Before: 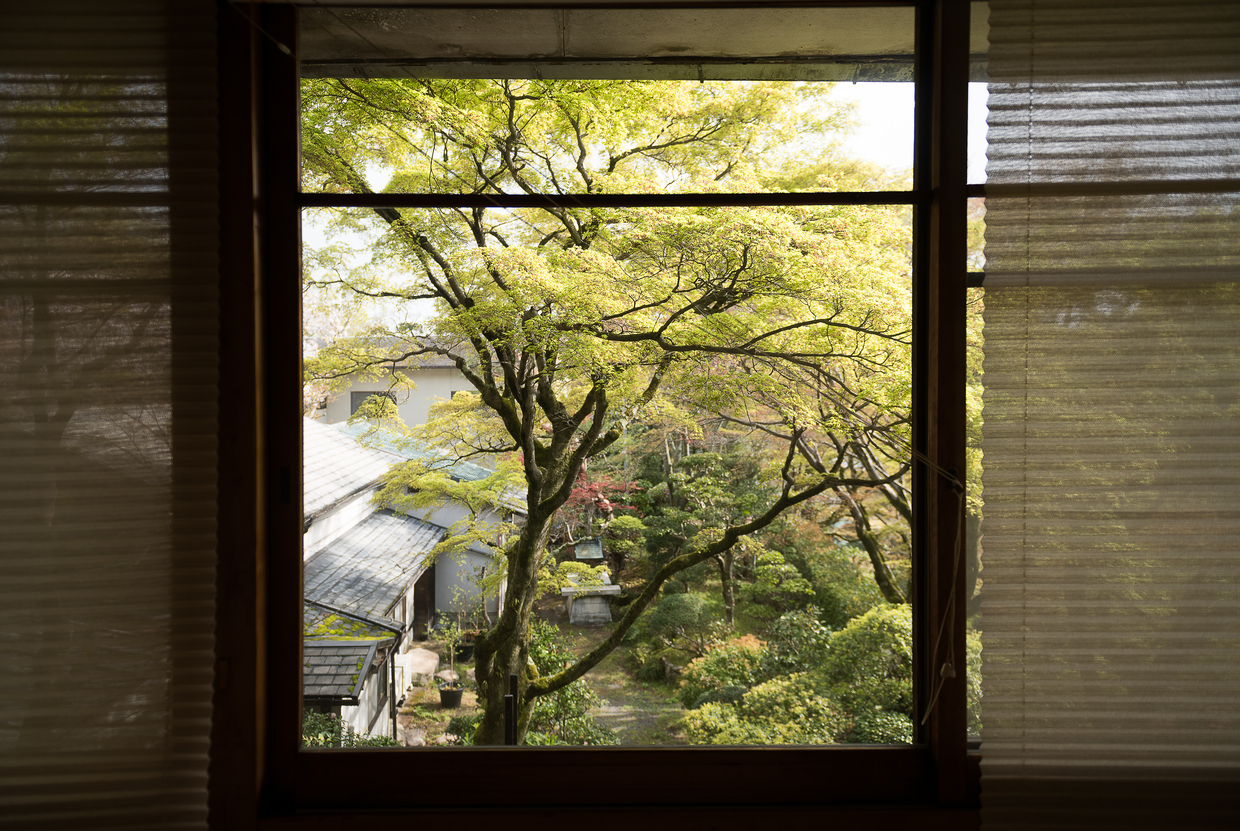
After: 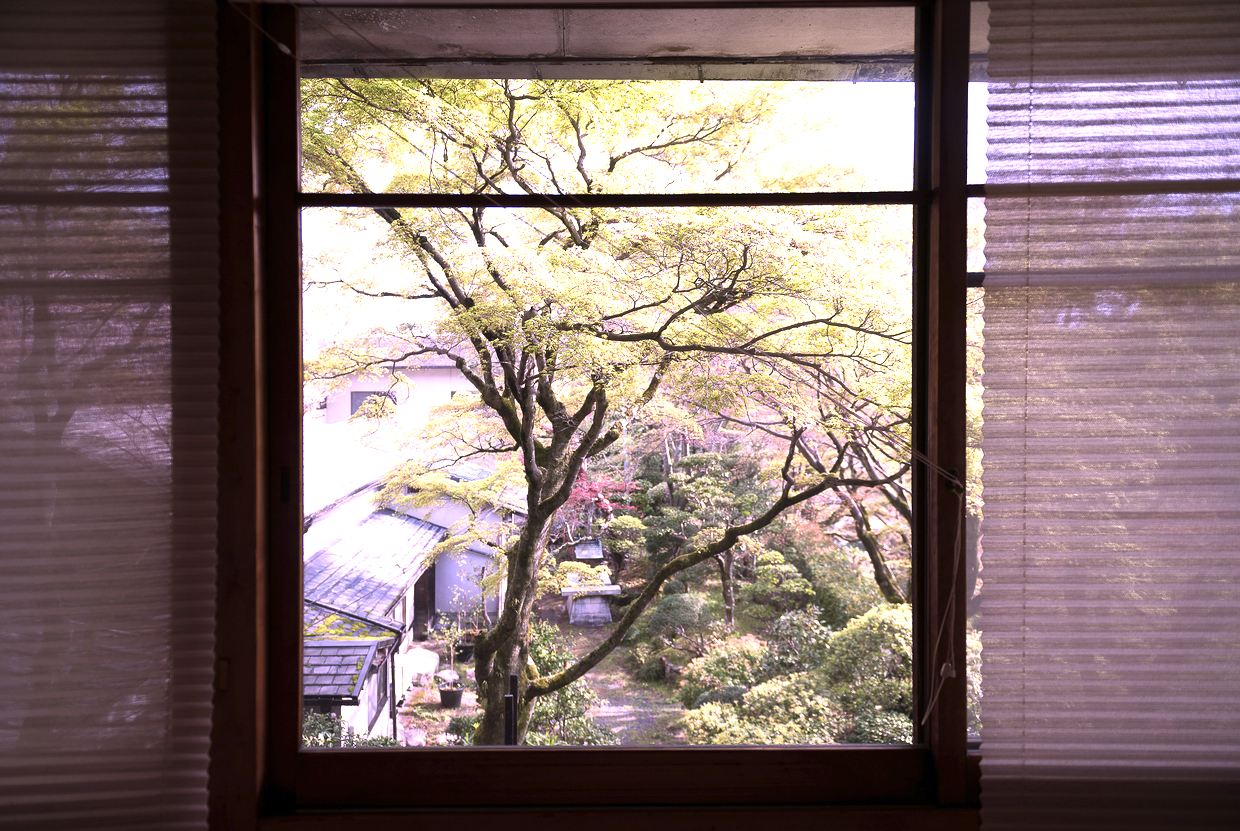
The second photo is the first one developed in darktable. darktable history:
exposure: exposure 0.935 EV, compensate highlight preservation false
color calibration: output R [1.107, -0.012, -0.003, 0], output B [0, 0, 1.308, 0], illuminant custom, x 0.389, y 0.387, temperature 3838.64 K
